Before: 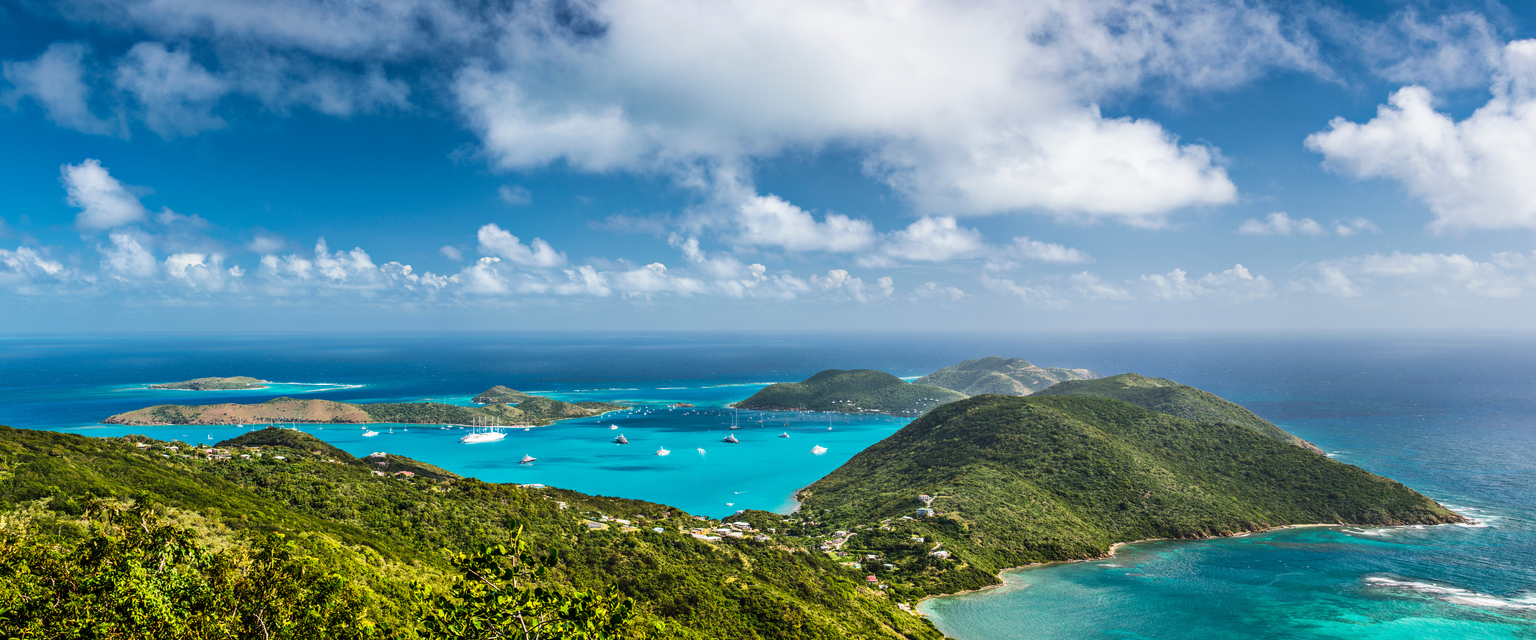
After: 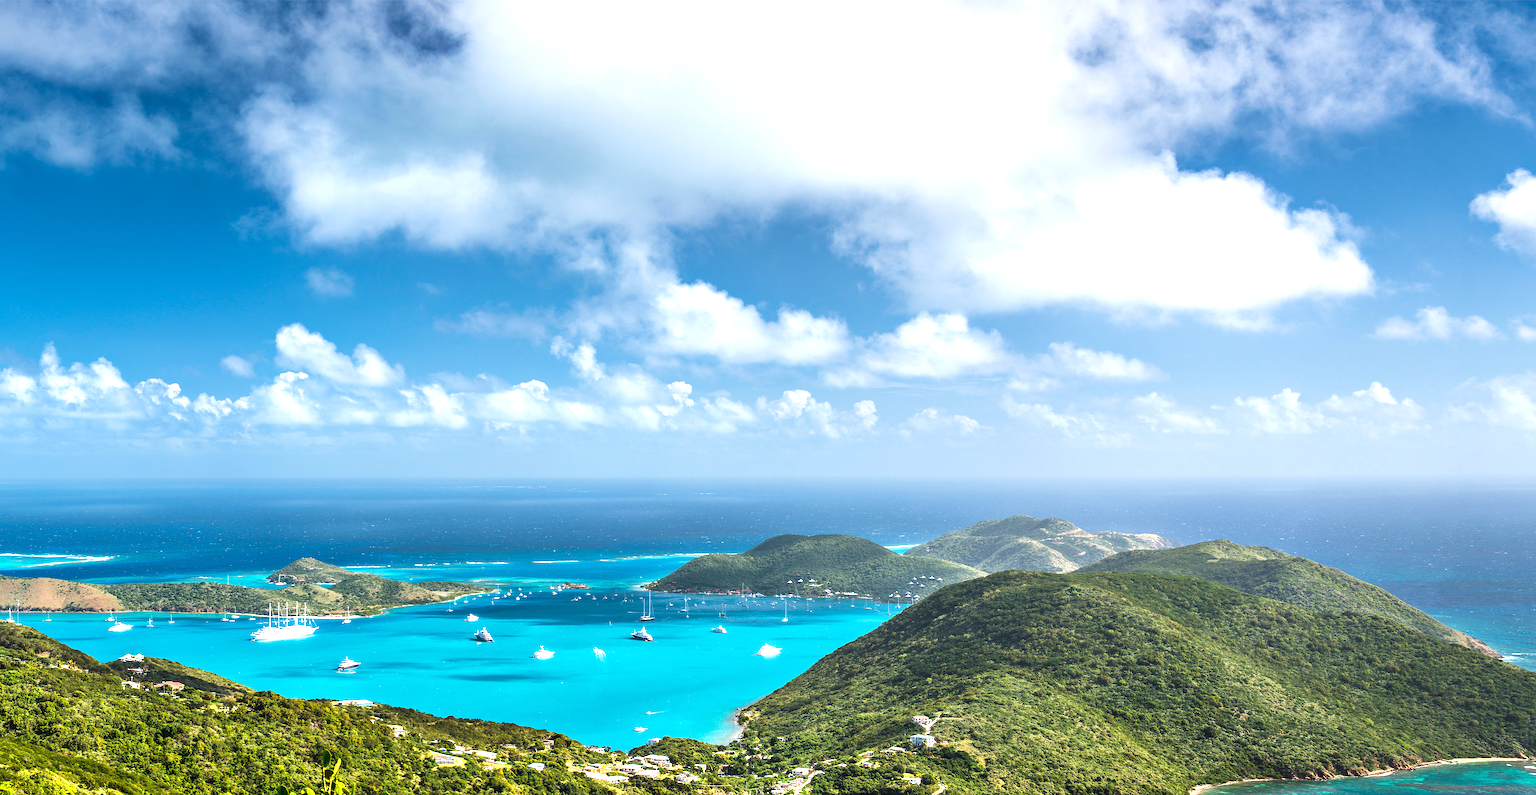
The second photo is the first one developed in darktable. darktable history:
exposure: exposure 1 EV, compensate exposure bias true, compensate highlight preservation false
crop: left 18.7%, right 12.132%, bottom 13.971%
sharpen: radius 1.91, amount 0.398, threshold 1.485
